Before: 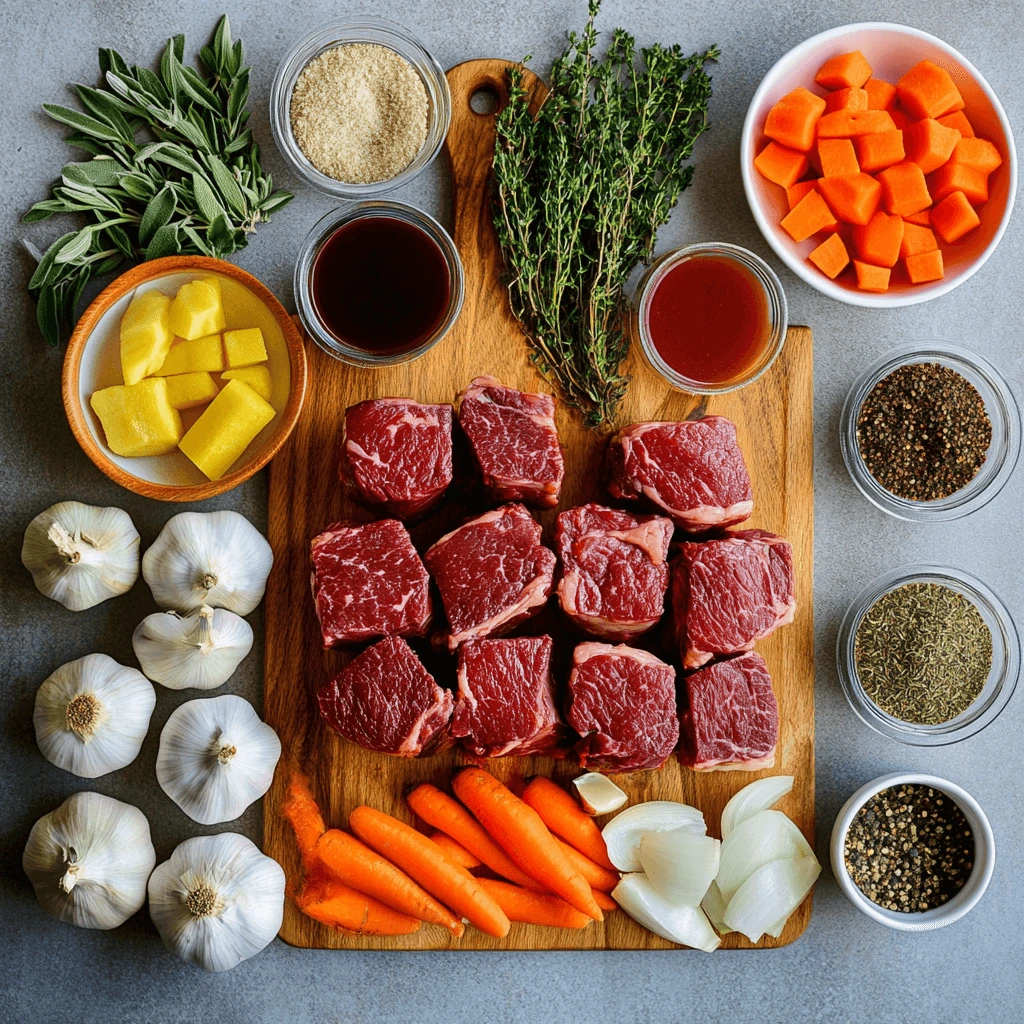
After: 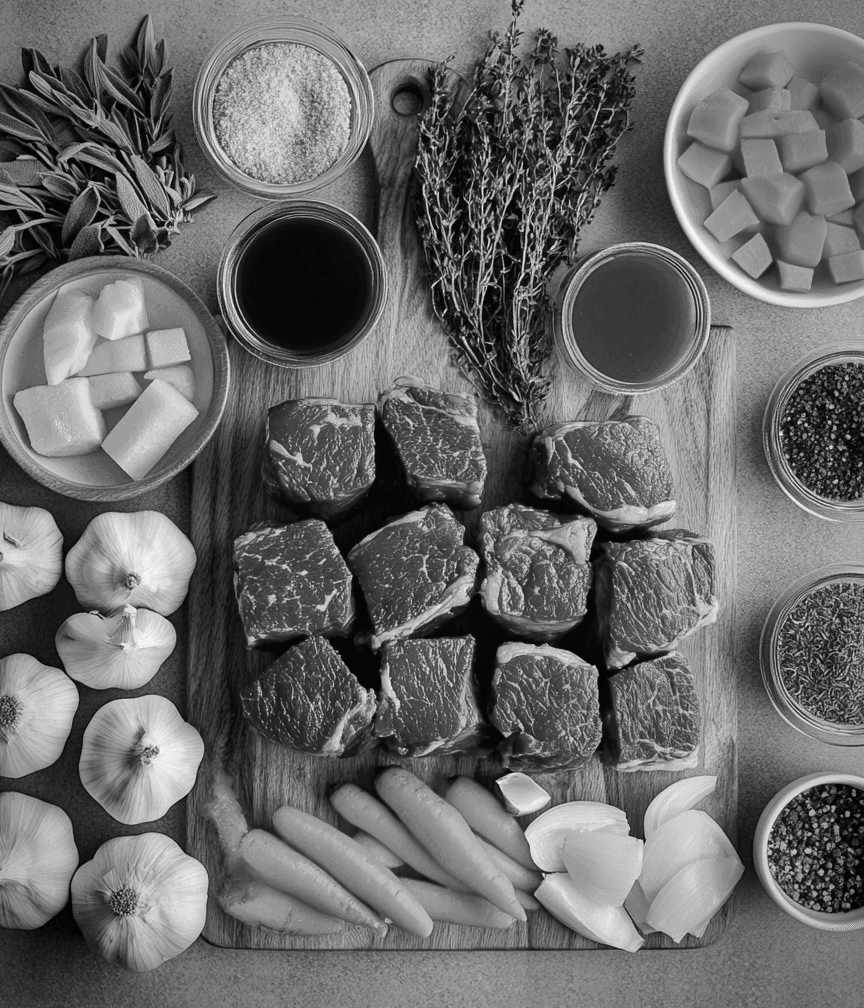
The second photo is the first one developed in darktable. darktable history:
crop: left 7.598%, right 7.873%
vignetting: automatic ratio true
shadows and highlights: shadows 25, highlights -25
monochrome: a 32, b 64, size 2.3, highlights 1
